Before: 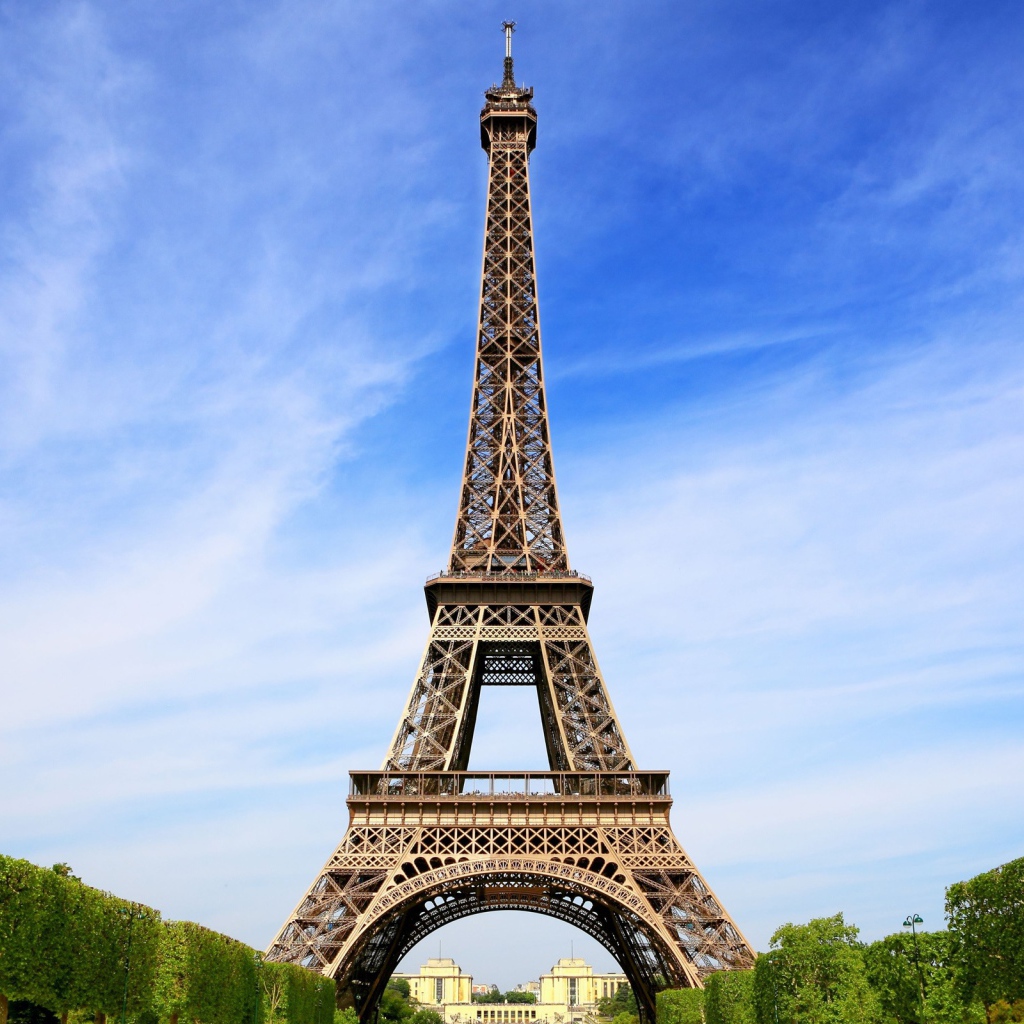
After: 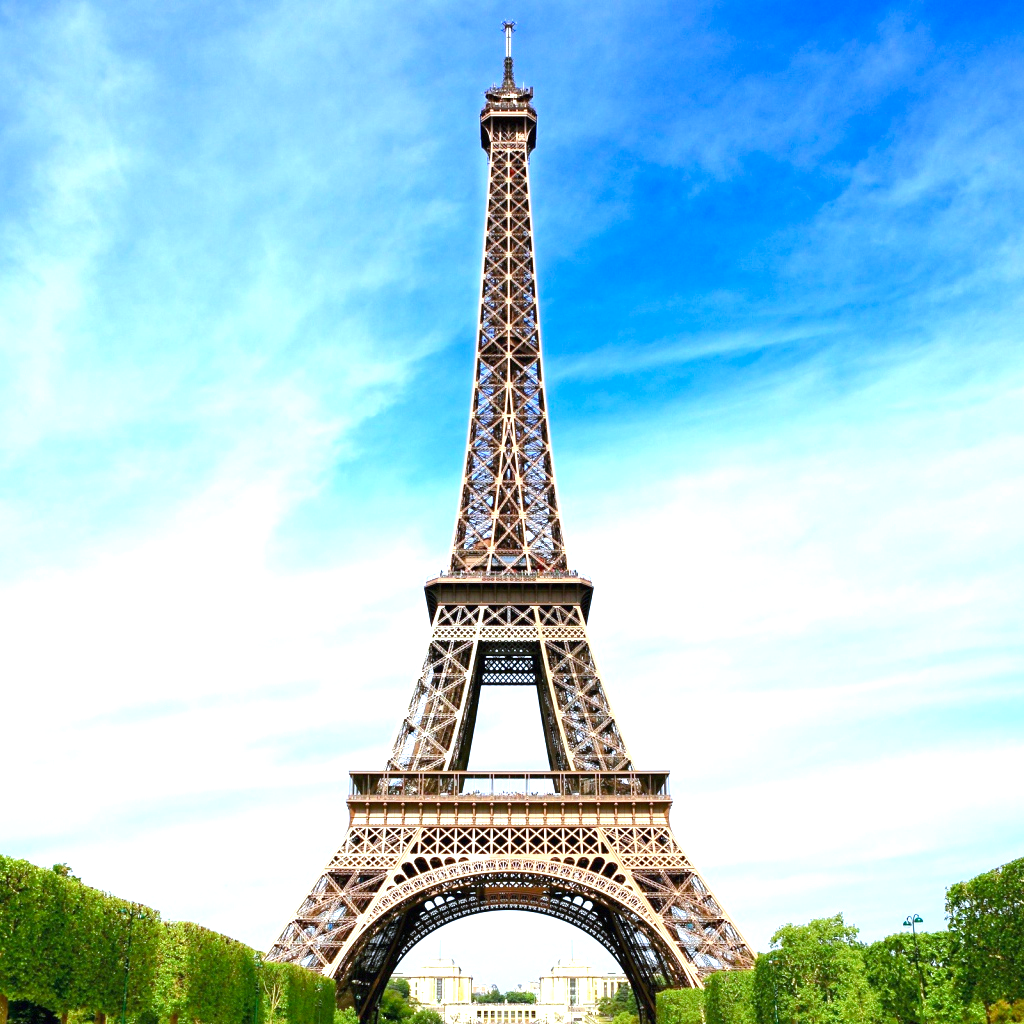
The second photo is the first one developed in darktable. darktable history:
color calibration: x 0.37, y 0.382, temperature 4313.32 K
exposure: black level correction 0, exposure 1 EV, compensate exposure bias true, compensate highlight preservation false
color balance rgb: linear chroma grading › shadows 19.44%, linear chroma grading › highlights 3.42%, linear chroma grading › mid-tones 10.16%
